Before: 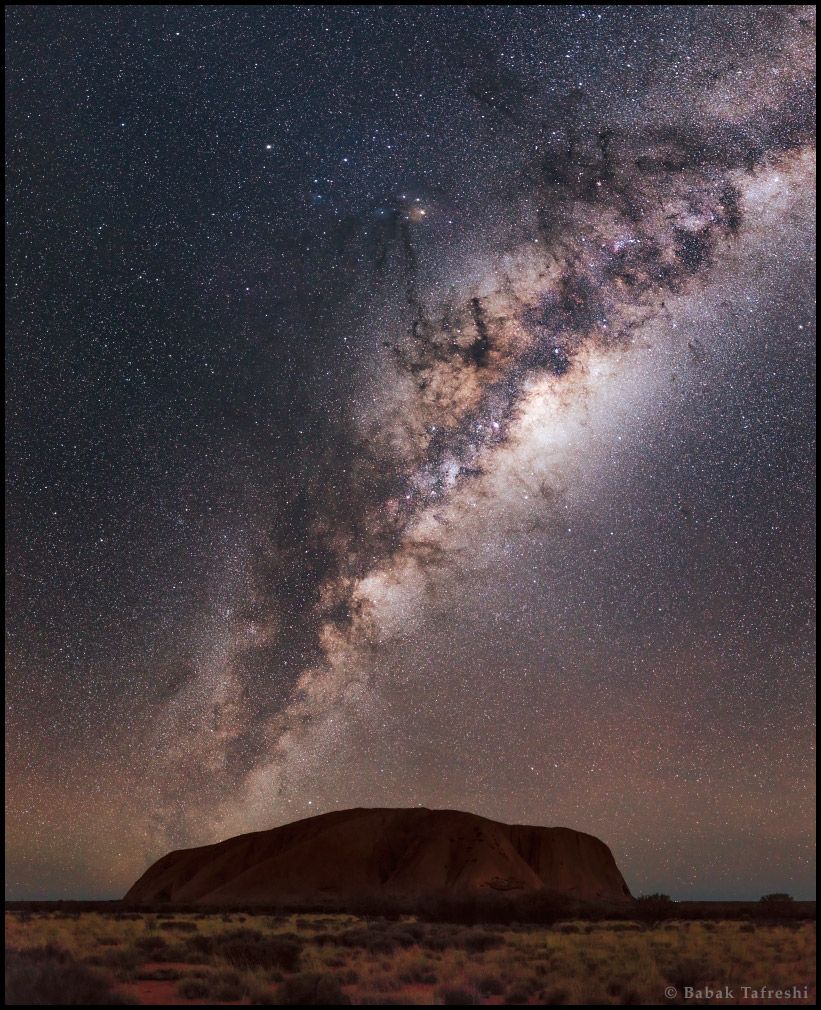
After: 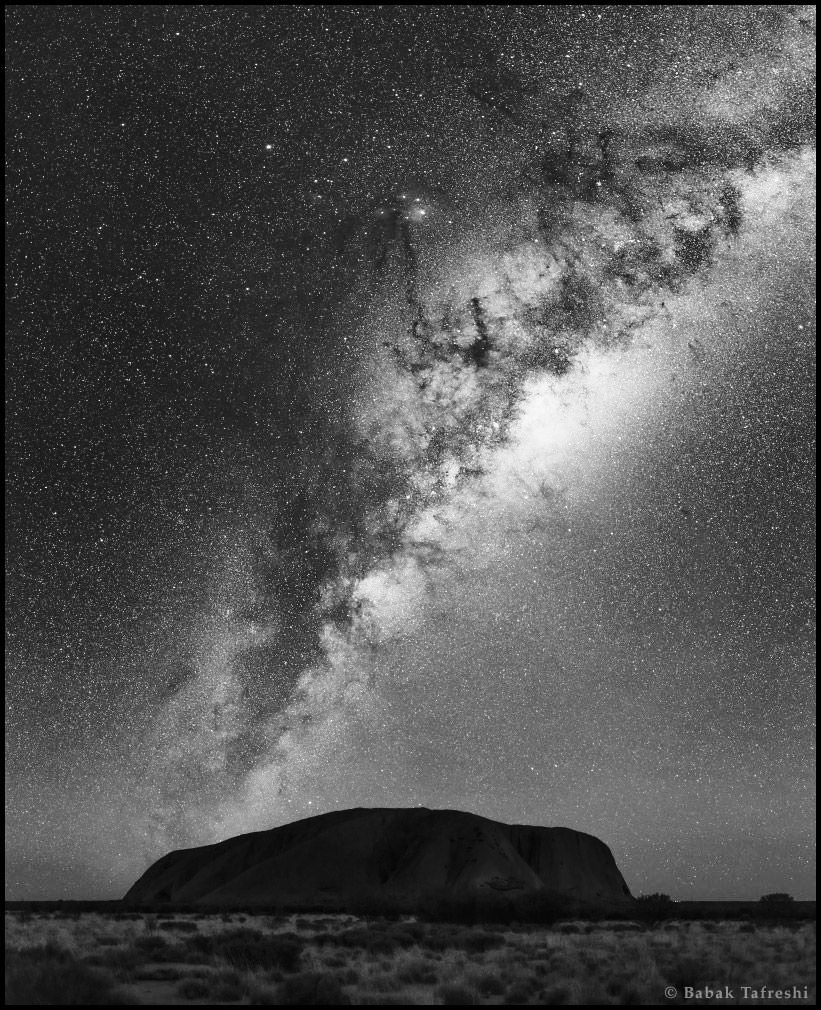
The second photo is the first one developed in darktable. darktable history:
monochrome: a -11.7, b 1.62, size 0.5, highlights 0.38
base curve: curves: ch0 [(0, 0) (0.028, 0.03) (0.121, 0.232) (0.46, 0.748) (0.859, 0.968) (1, 1)], preserve colors none
